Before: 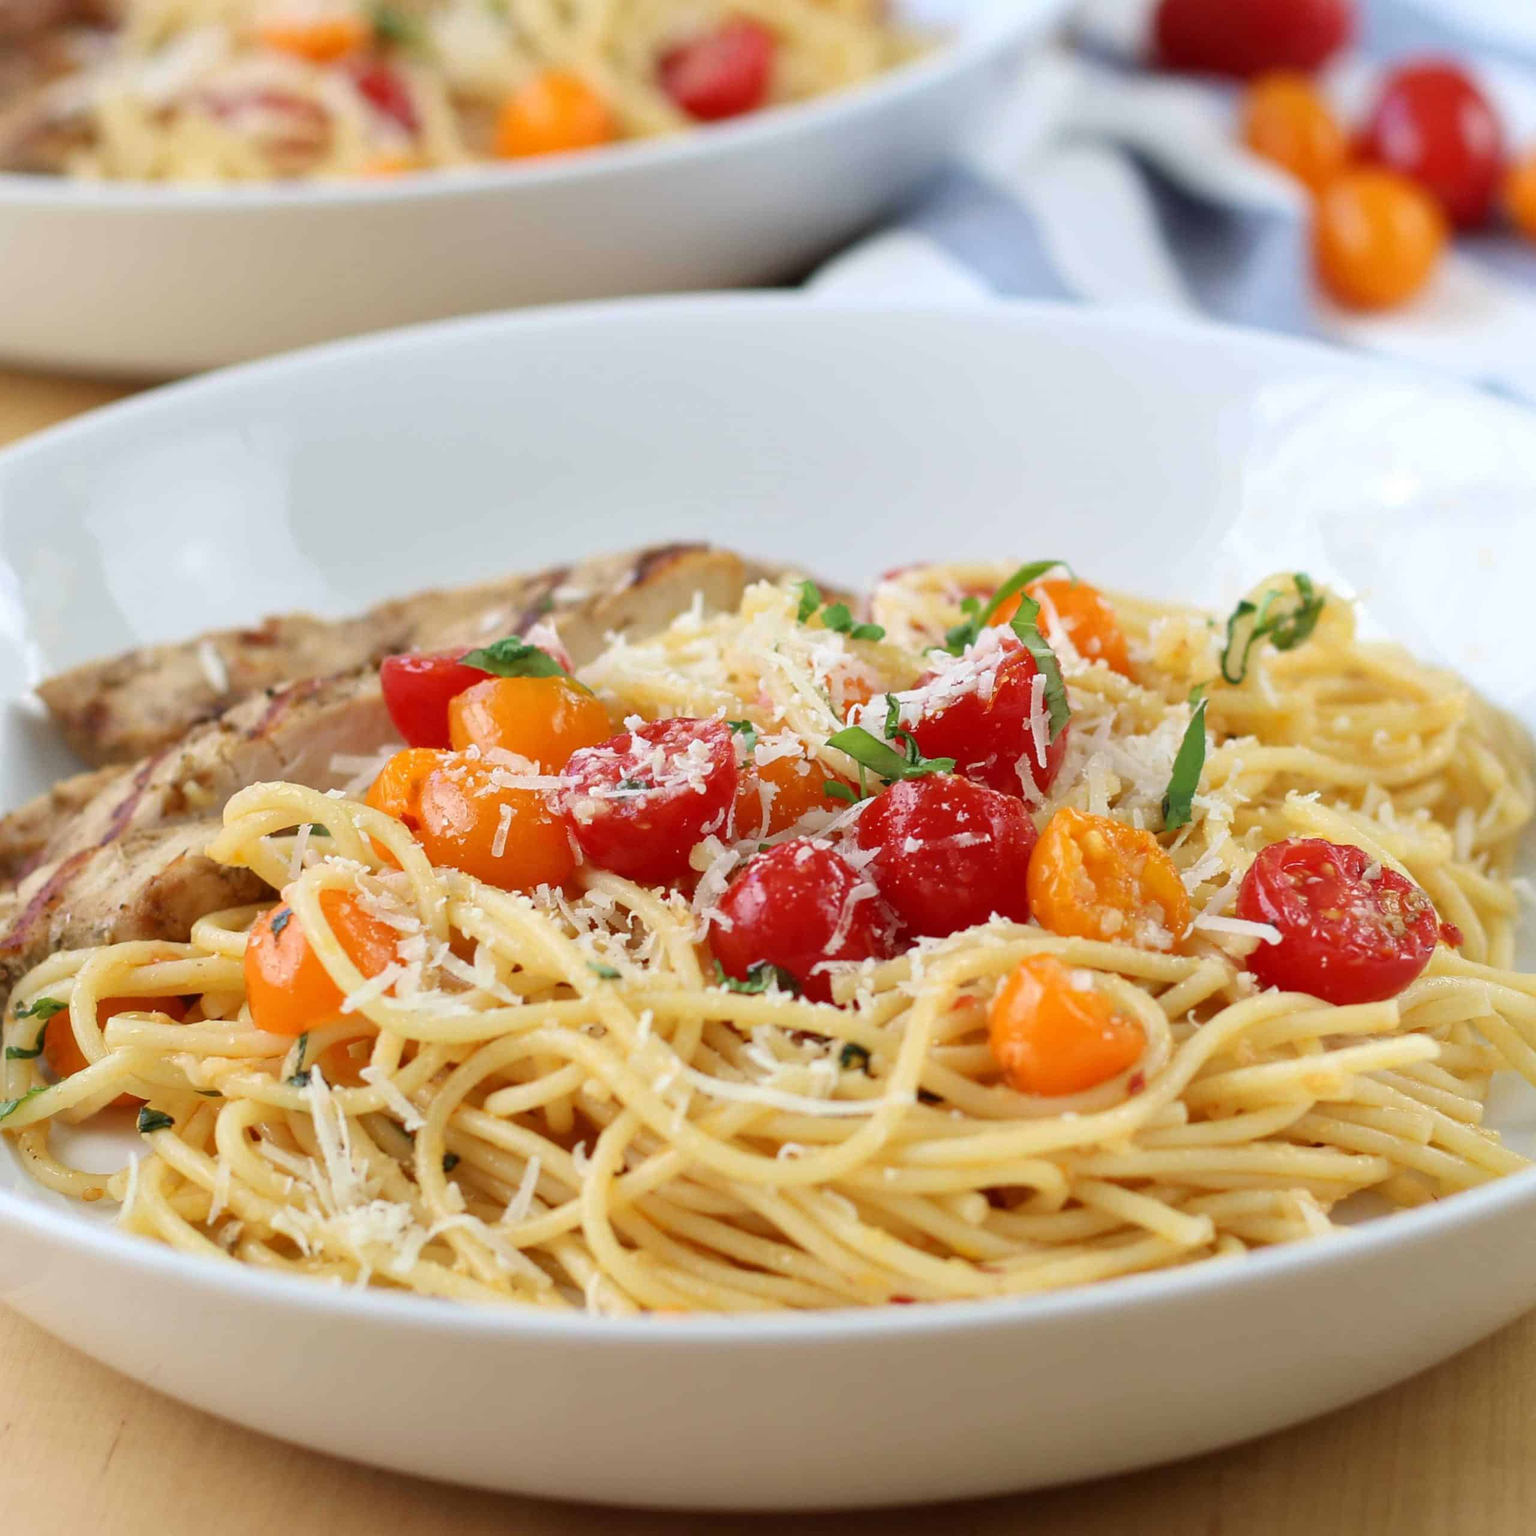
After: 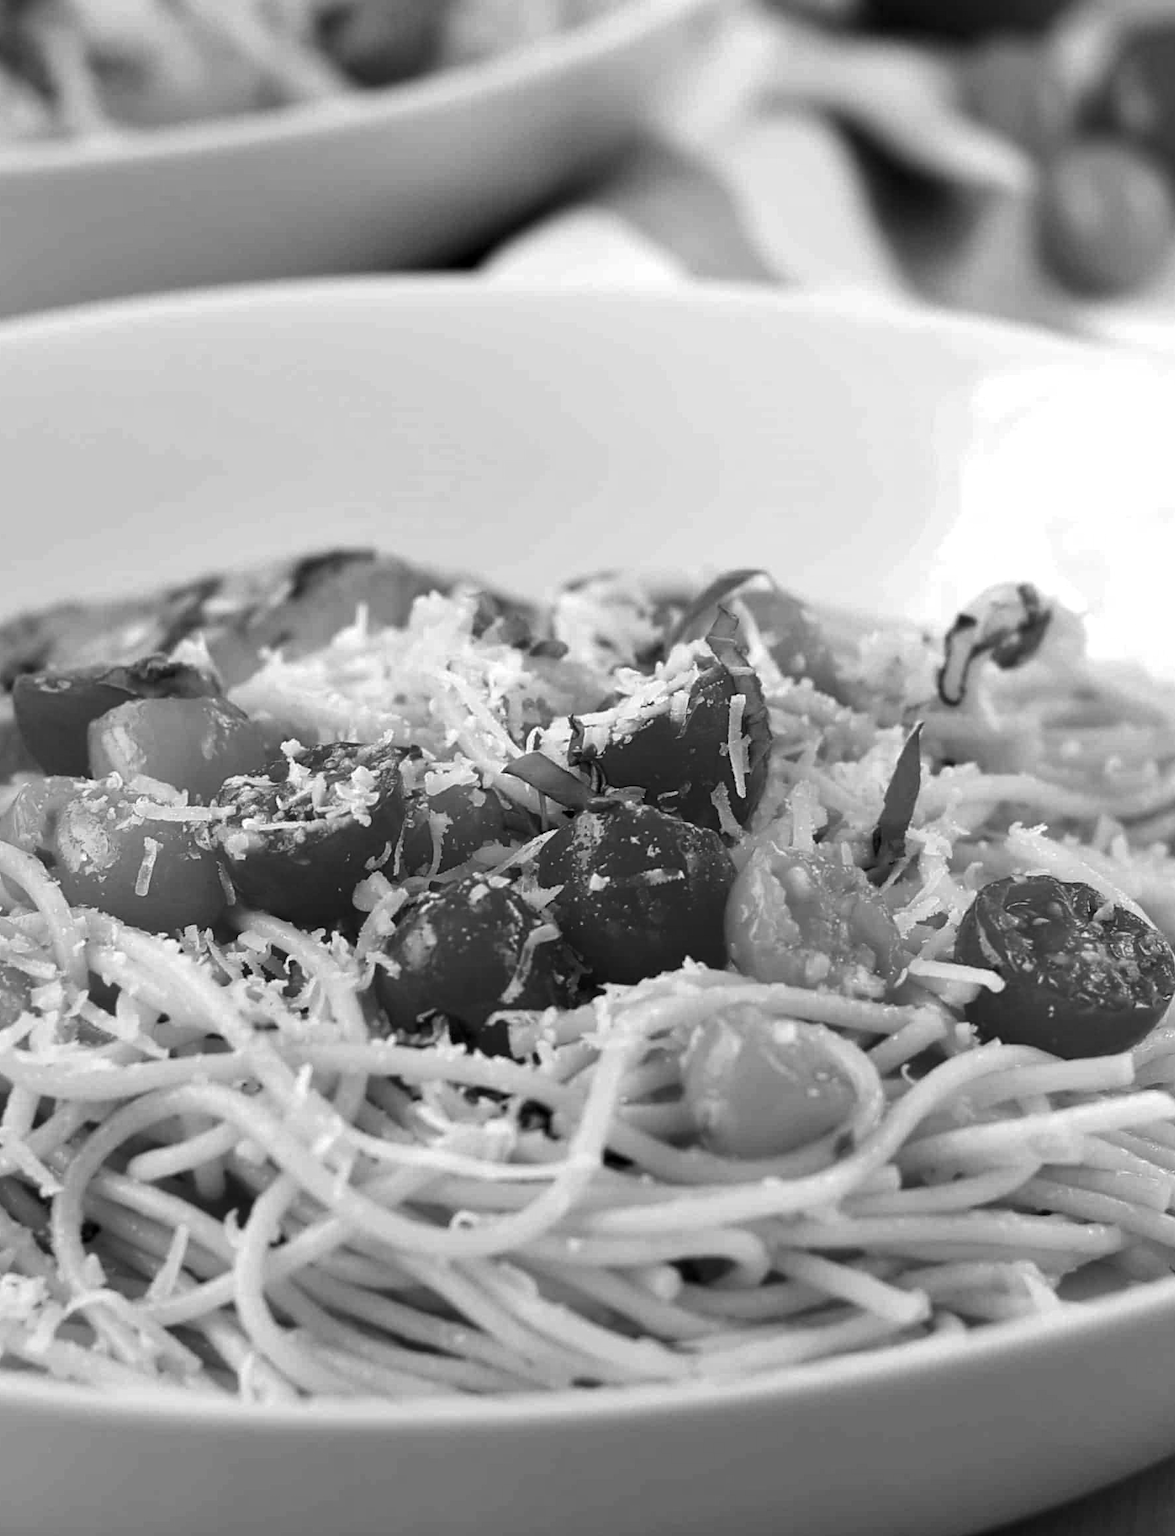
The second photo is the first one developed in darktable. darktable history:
crop and rotate: left 24.034%, top 2.838%, right 6.406%, bottom 6.299%
monochrome: on, module defaults
levels: levels [0.101, 0.578, 0.953]
